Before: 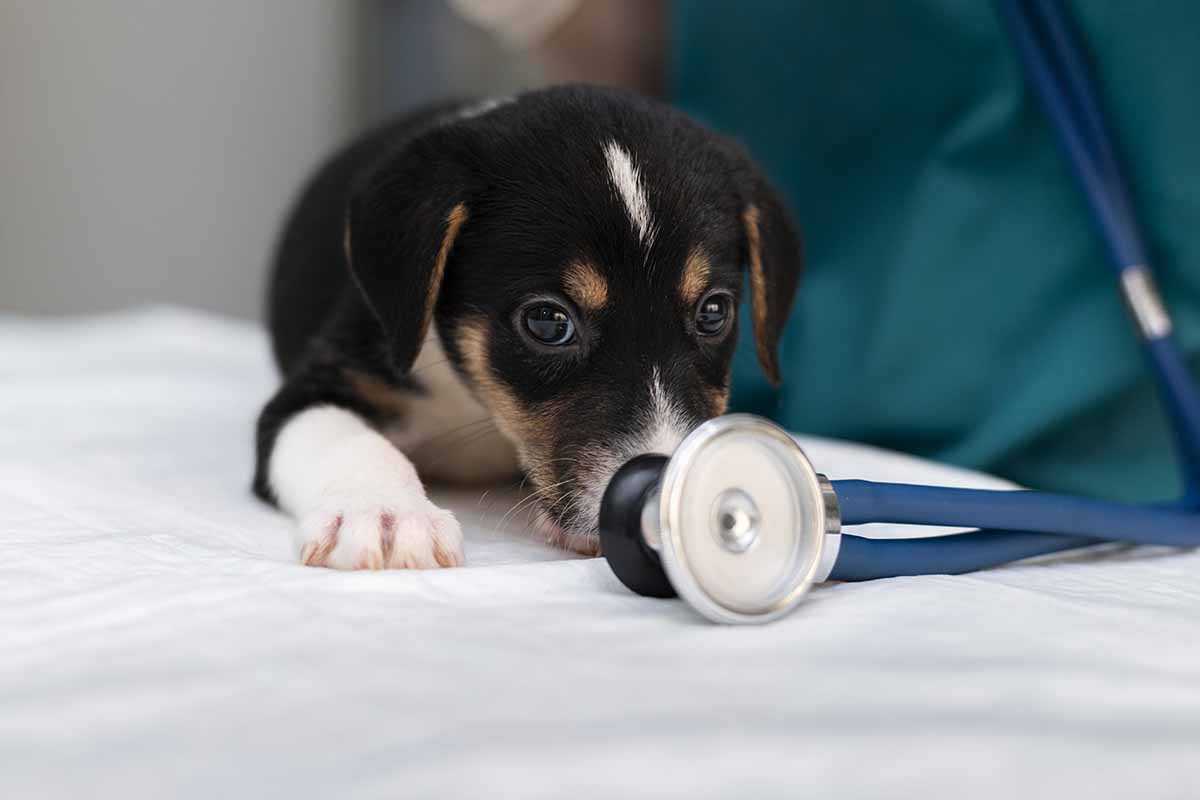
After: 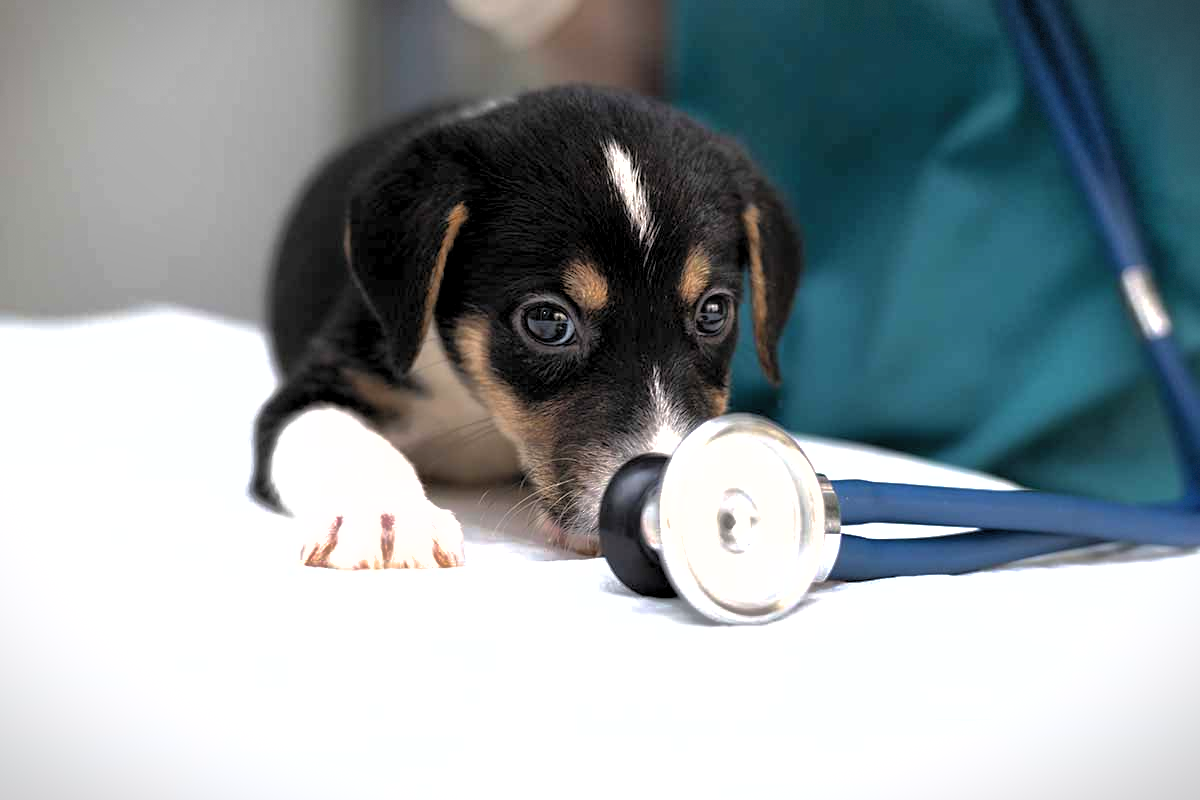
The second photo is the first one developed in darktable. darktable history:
shadows and highlights: on, module defaults
vignetting: fall-off start 100%, brightness -0.406, saturation -0.3, width/height ratio 1.324, dithering 8-bit output, unbound false
levels: levels [0.052, 0.496, 0.908]
exposure: exposure 0.515 EV, compensate highlight preservation false
